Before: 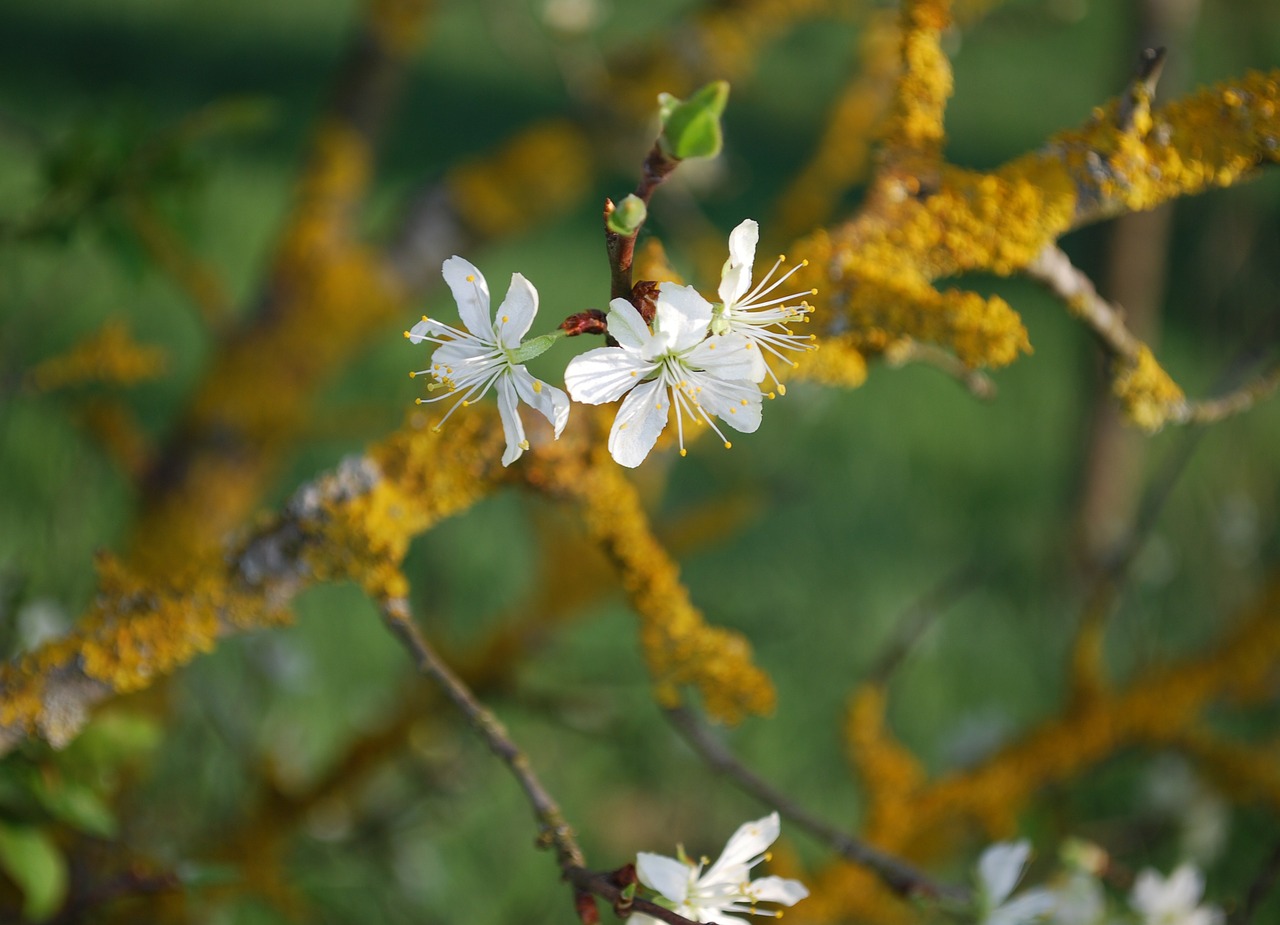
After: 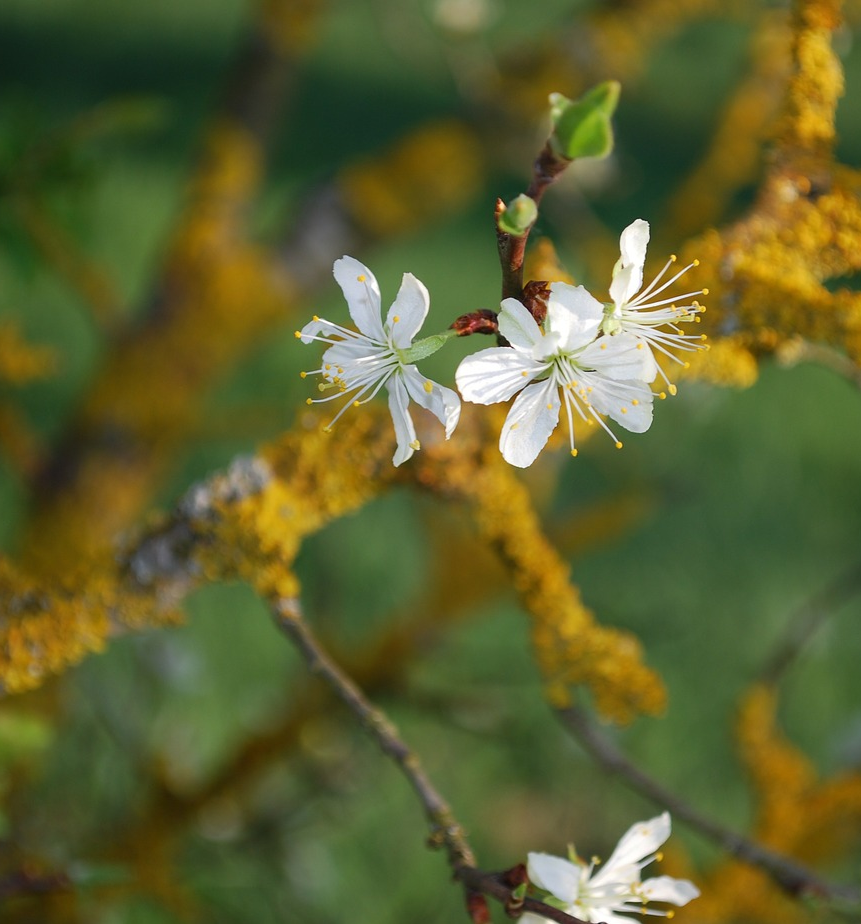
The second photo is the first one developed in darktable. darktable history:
crop and rotate: left 8.548%, right 24.178%
